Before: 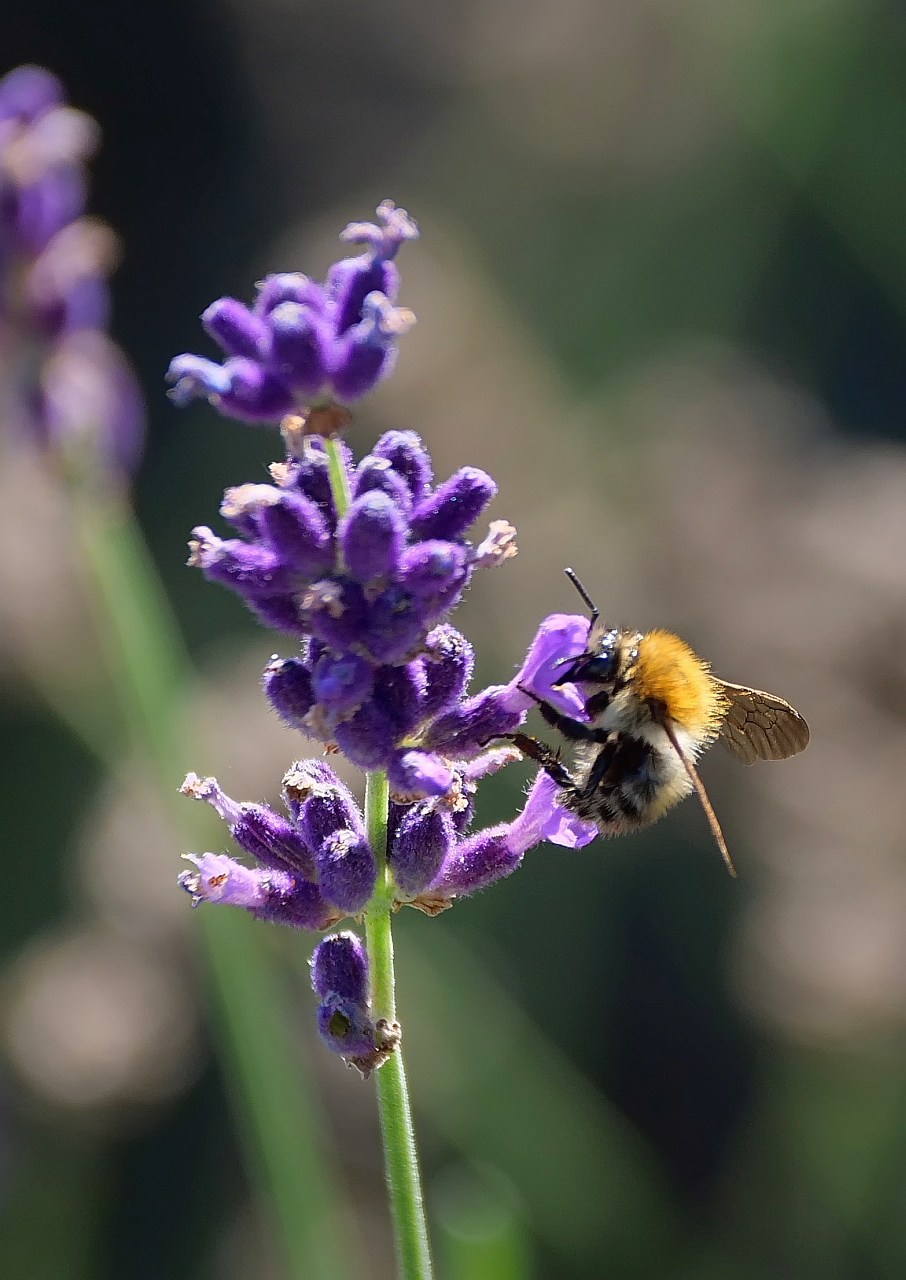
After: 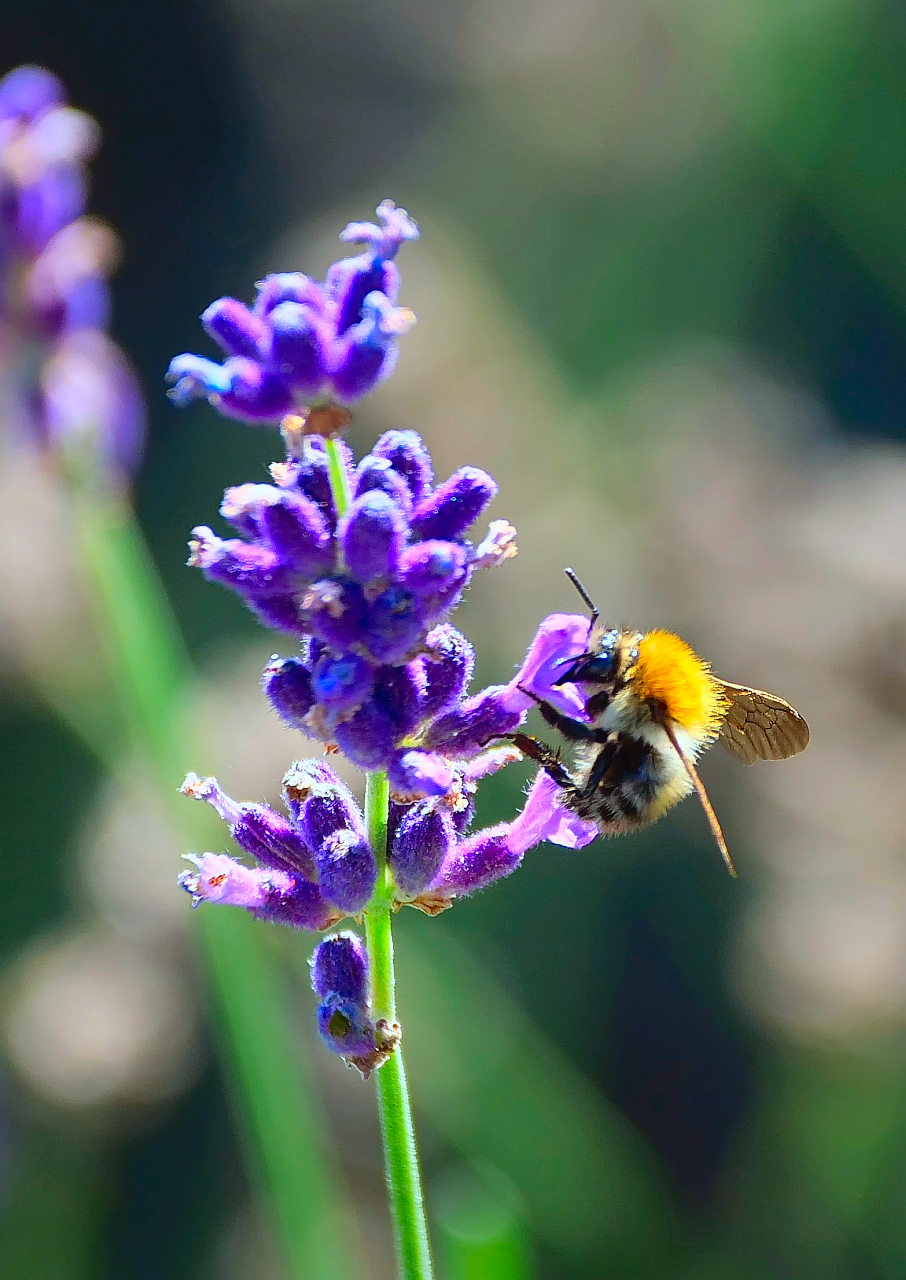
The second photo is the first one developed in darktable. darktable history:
contrast brightness saturation: contrast 0.2, brightness 0.2, saturation 0.8
color correction: highlights a* -10.04, highlights b* -10.37
white balance: emerald 1
